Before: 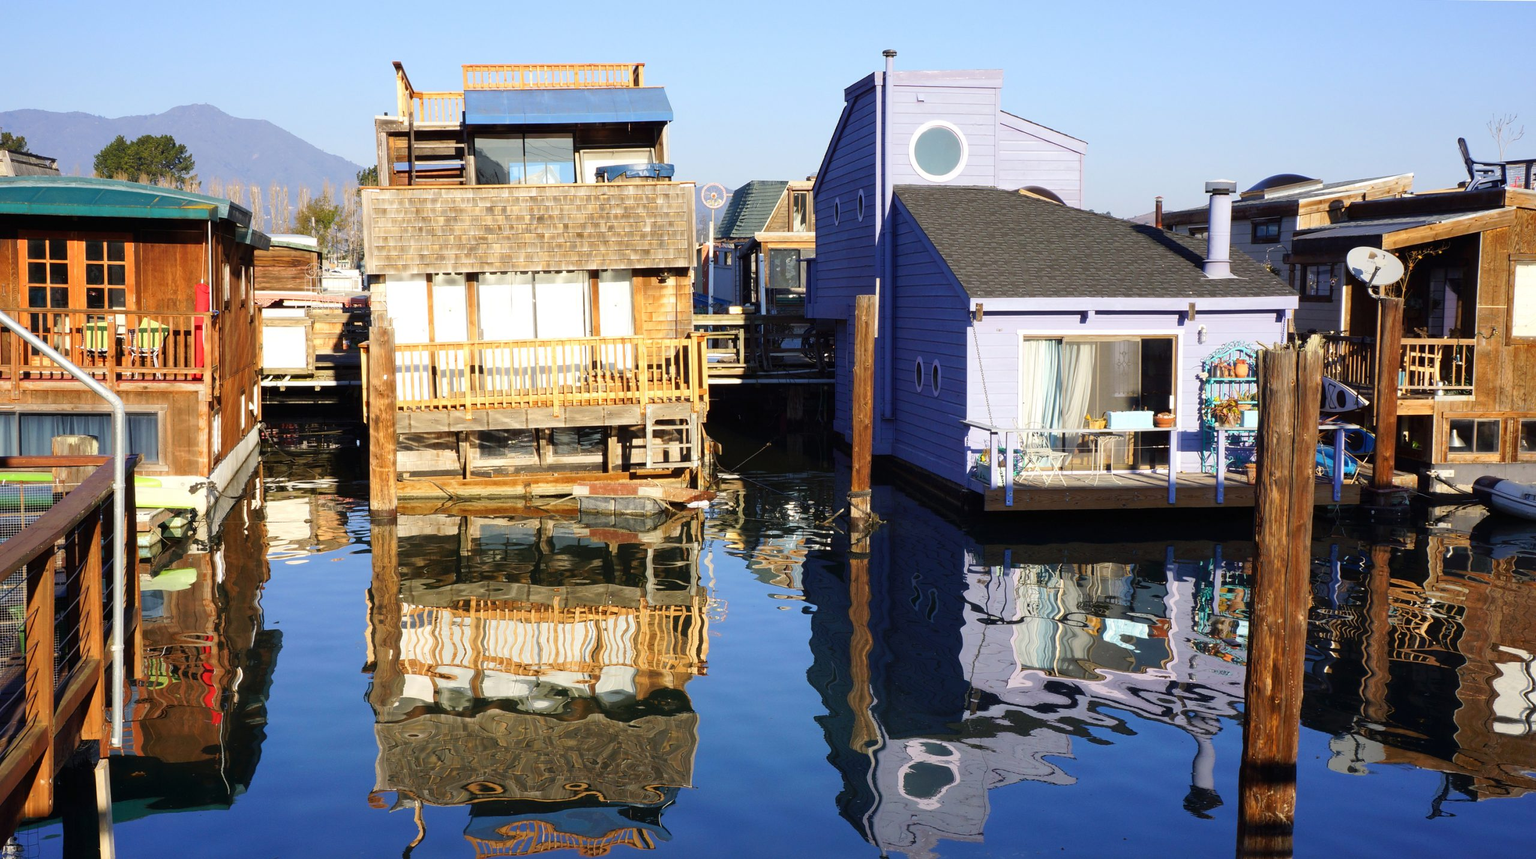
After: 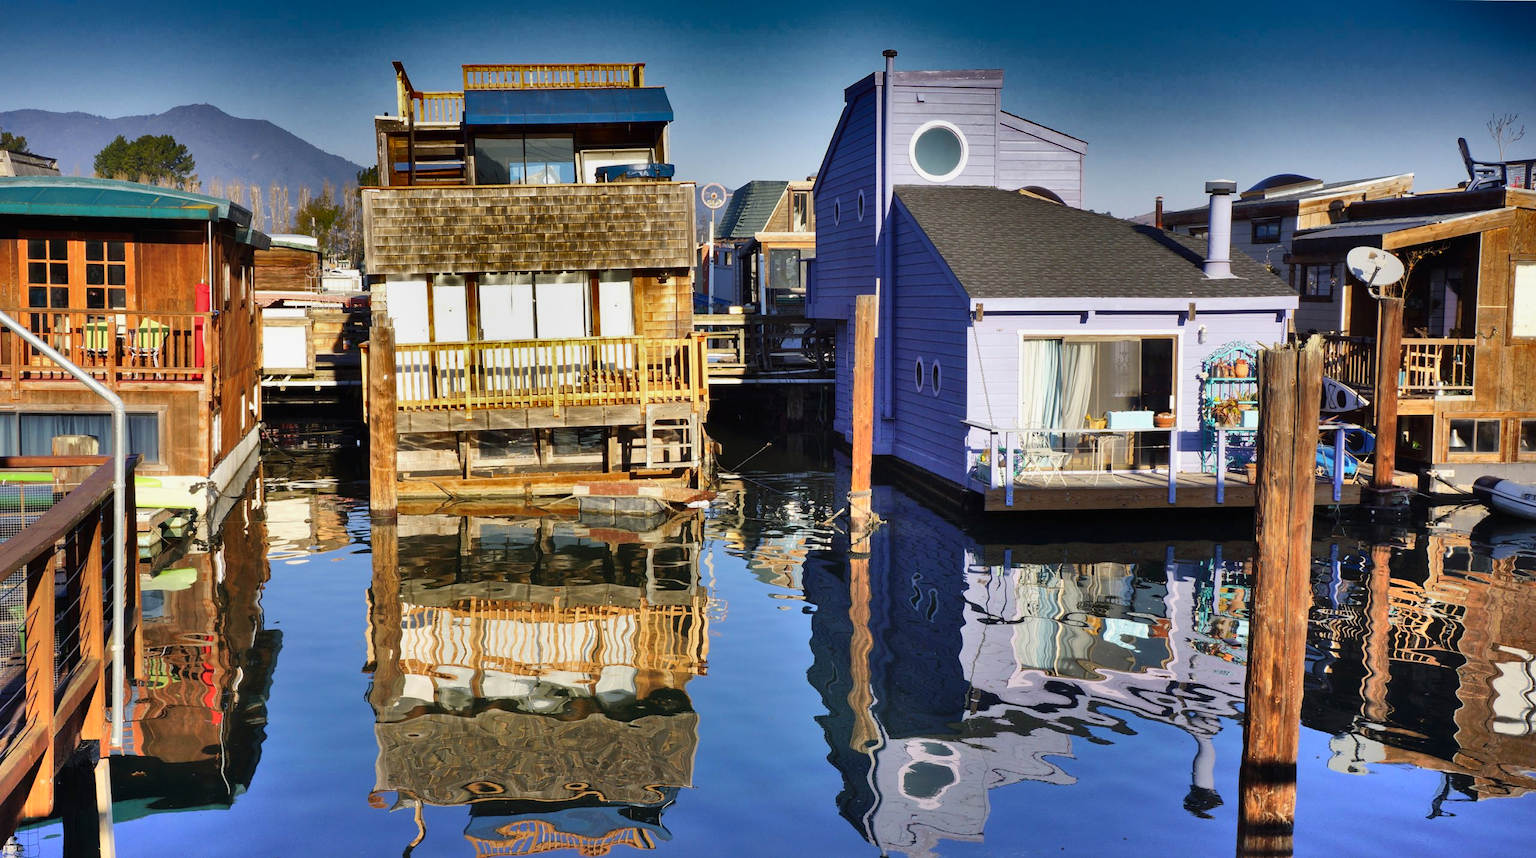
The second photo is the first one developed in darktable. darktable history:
shadows and highlights: radius 123.88, shadows 98.45, white point adjustment -2.98, highlights -98.29, soften with gaussian
